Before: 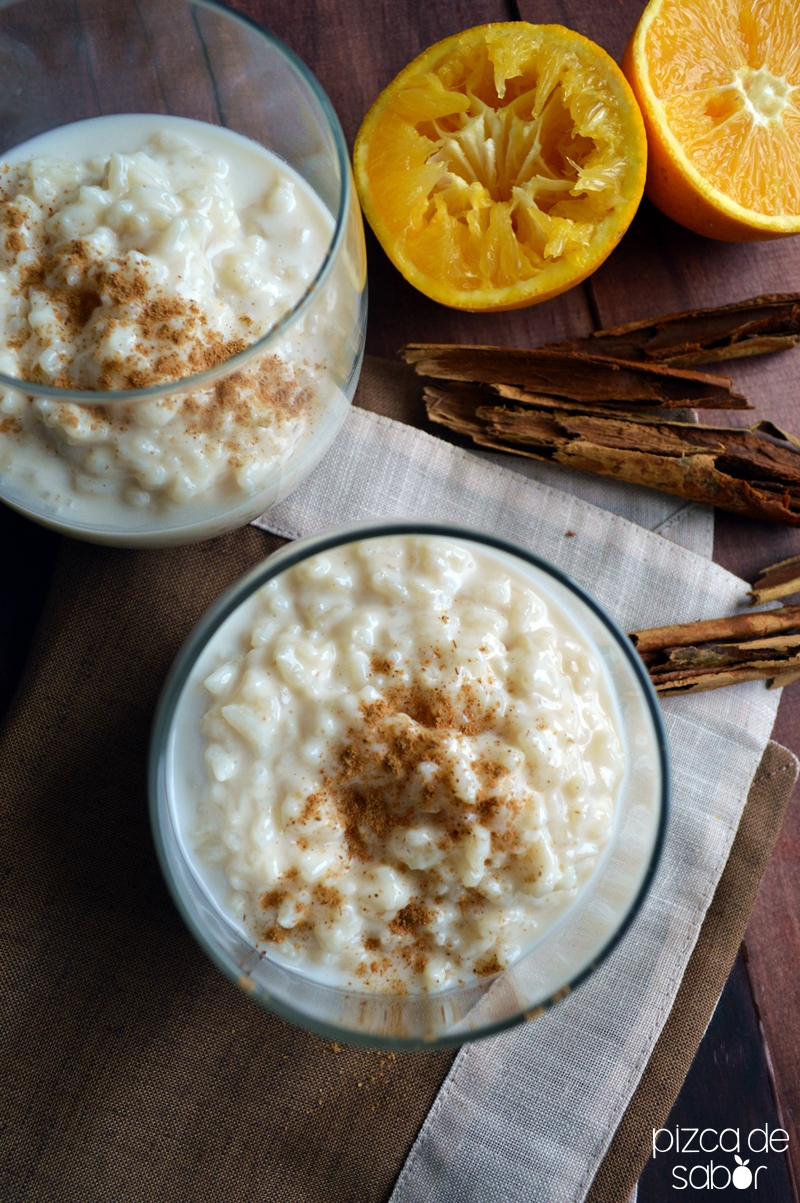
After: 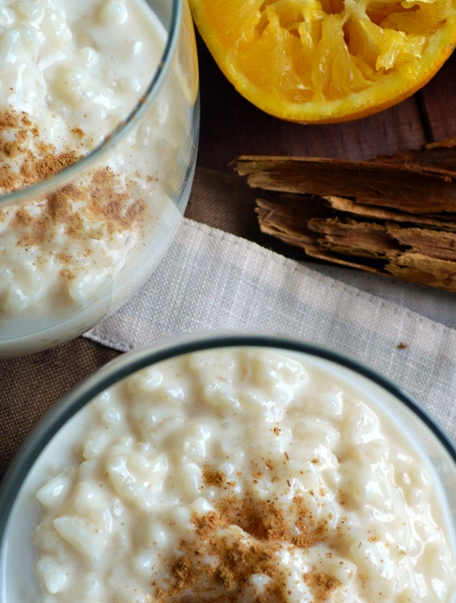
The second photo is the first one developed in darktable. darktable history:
crop: left 21.102%, top 15.652%, right 21.78%, bottom 34.142%
